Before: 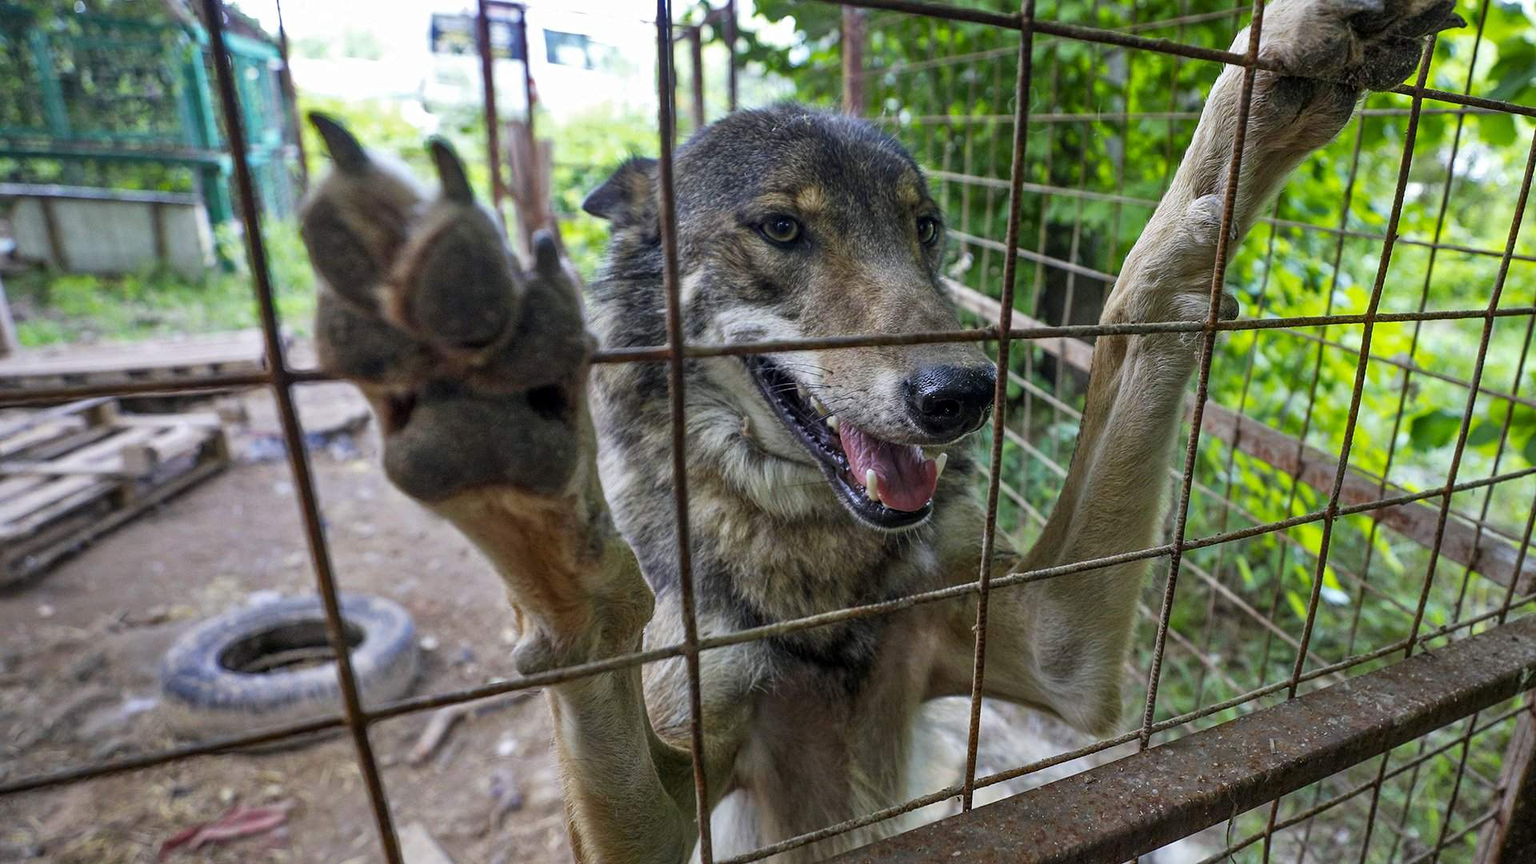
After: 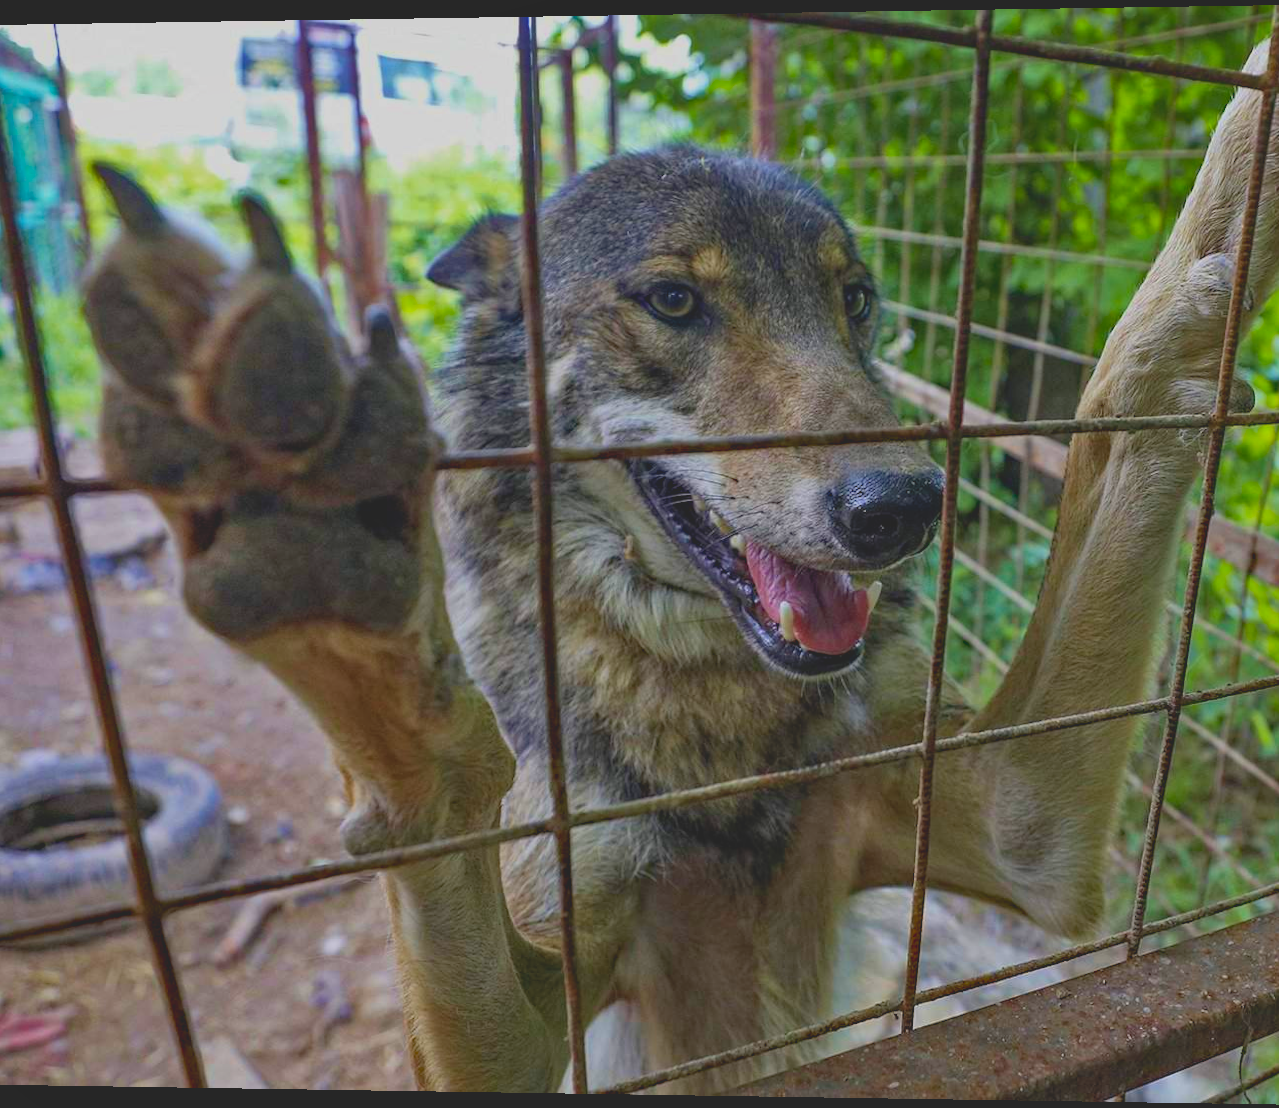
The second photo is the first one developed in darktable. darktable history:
crop and rotate: left 14.436%, right 18.898%
velvia: on, module defaults
haze removal: strength 0.29, distance 0.25, compatibility mode true, adaptive false
shadows and highlights: shadows 25, highlights -25
contrast brightness saturation: contrast -0.28
rotate and perspective: lens shift (horizontal) -0.055, automatic cropping off
